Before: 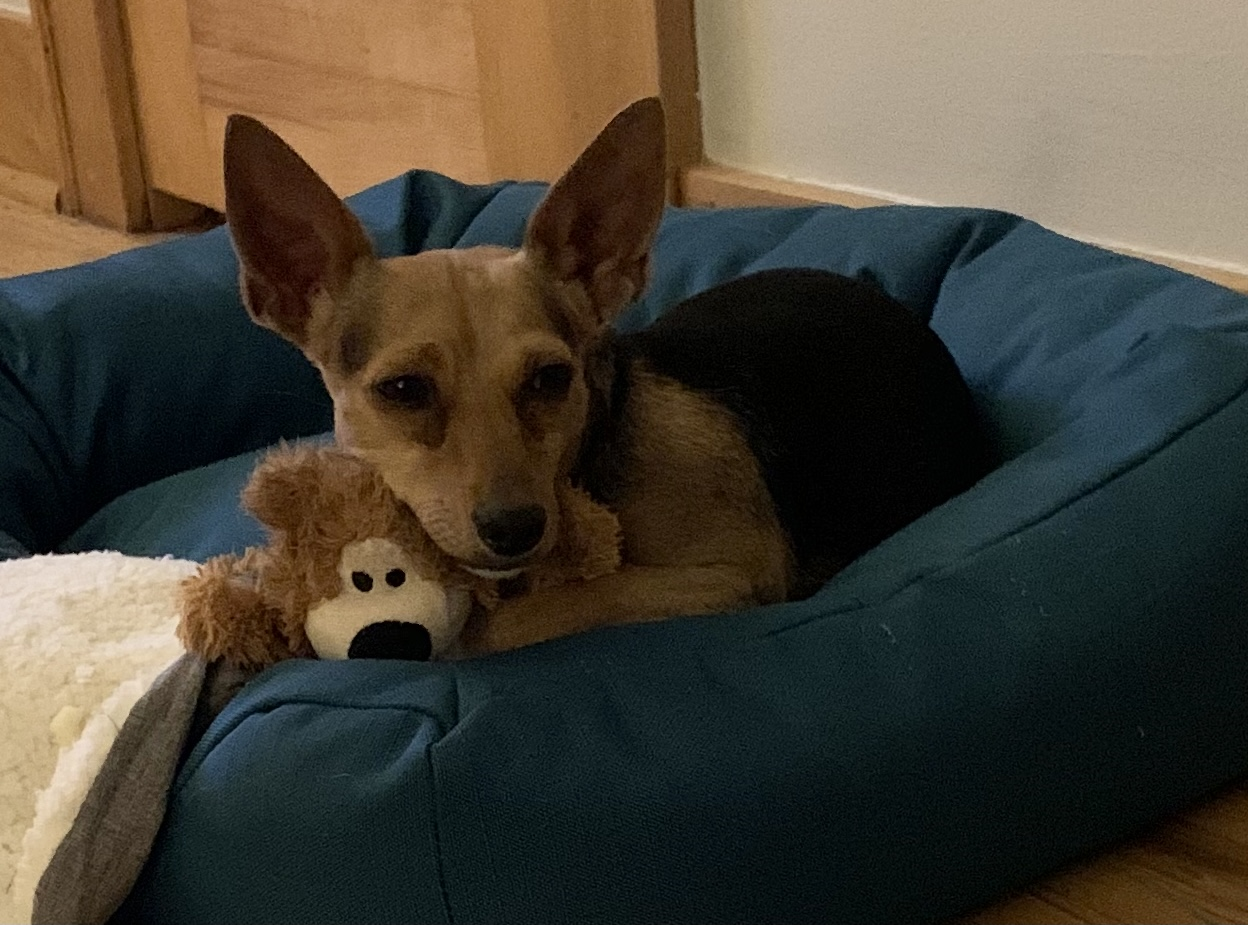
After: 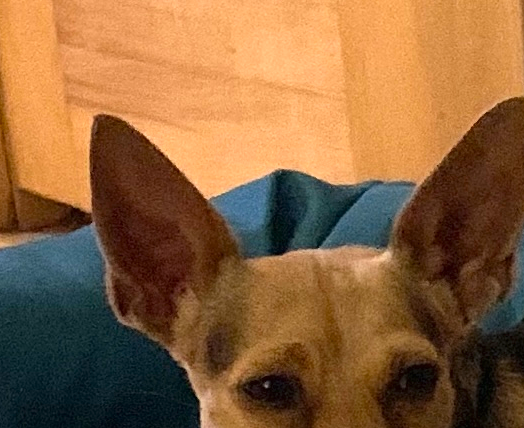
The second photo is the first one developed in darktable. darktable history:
crop and rotate: left 10.817%, top 0.062%, right 47.194%, bottom 53.626%
exposure: black level correction 0, exposure 1 EV, compensate exposure bias true, compensate highlight preservation false
